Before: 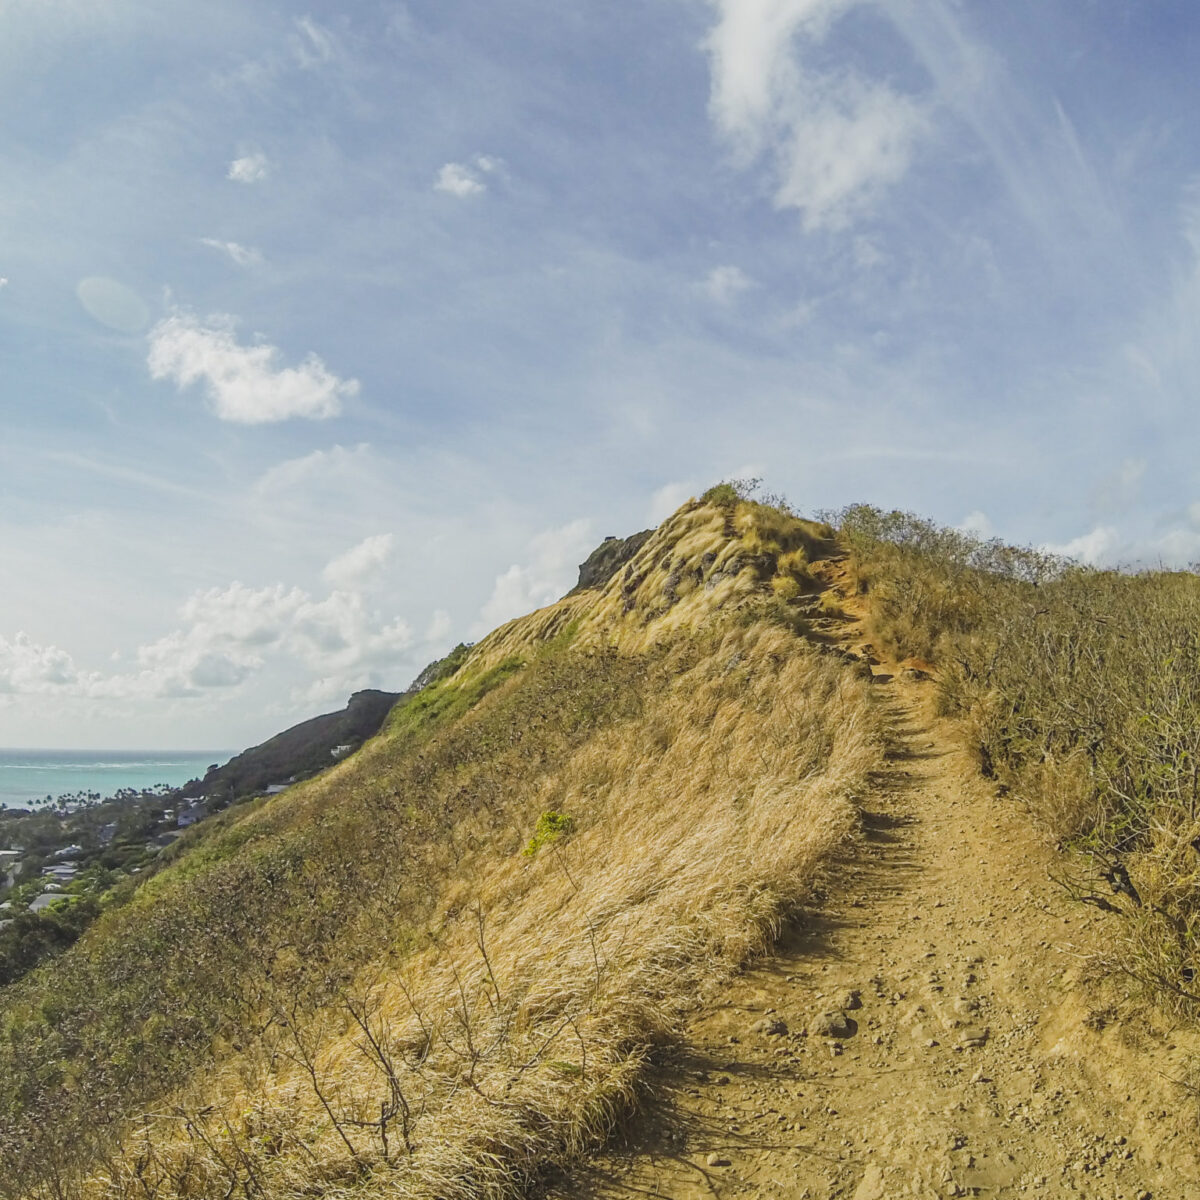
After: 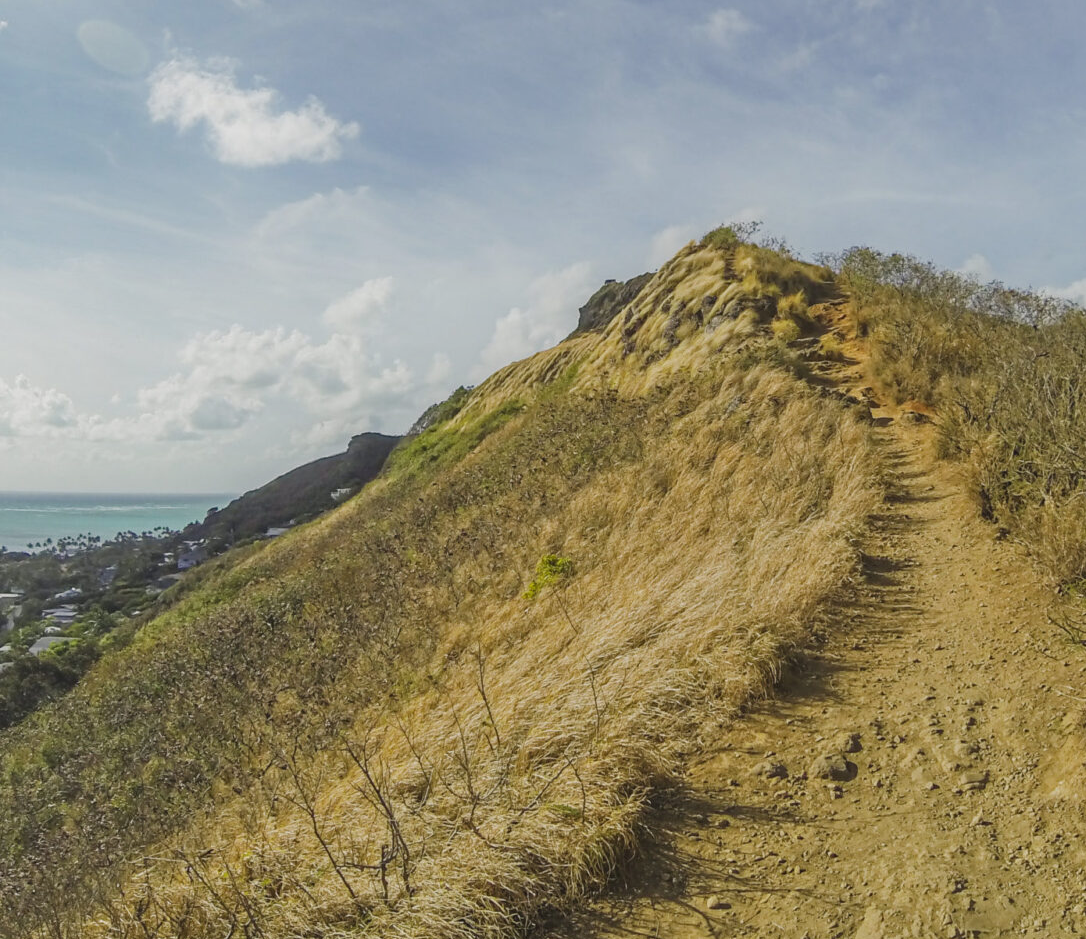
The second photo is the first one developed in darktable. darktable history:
crop: top 21.425%, right 9.432%, bottom 0.269%
tone equalizer: -8 EV 0 EV, -7 EV 0.003 EV, -6 EV -0.003 EV, -5 EV -0.016 EV, -4 EV -0.054 EV, -3 EV -0.207 EV, -2 EV -0.288 EV, -1 EV 0.091 EV, +0 EV 0.284 EV, smoothing diameter 2.01%, edges refinement/feathering 15.07, mask exposure compensation -1.57 EV, filter diffusion 5
